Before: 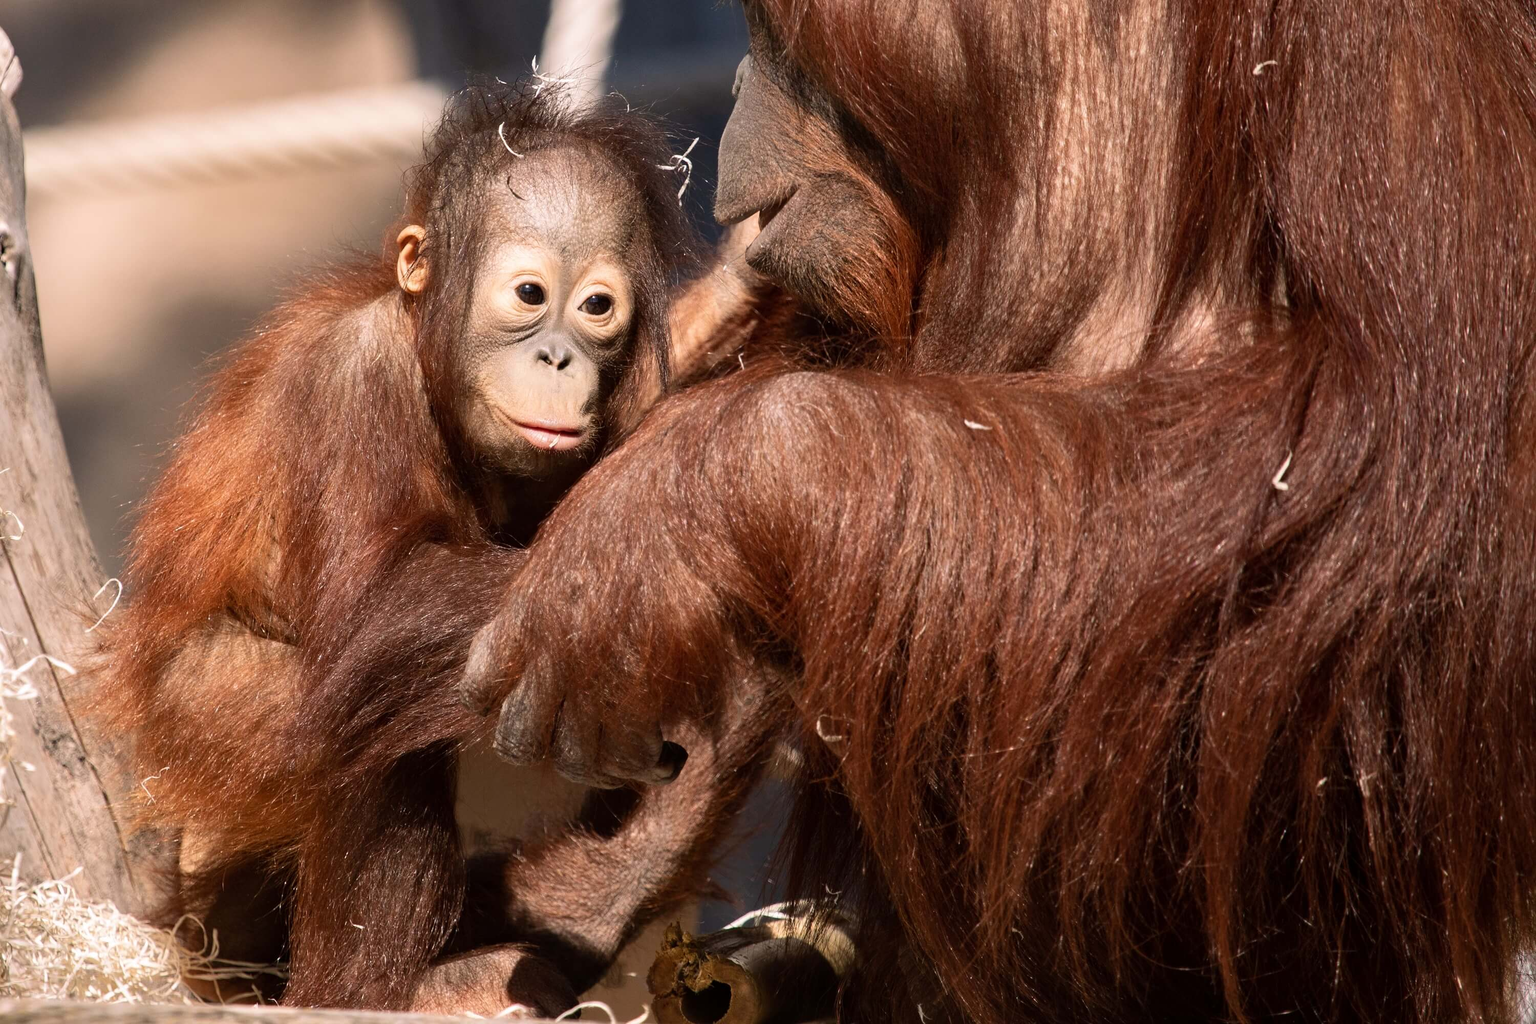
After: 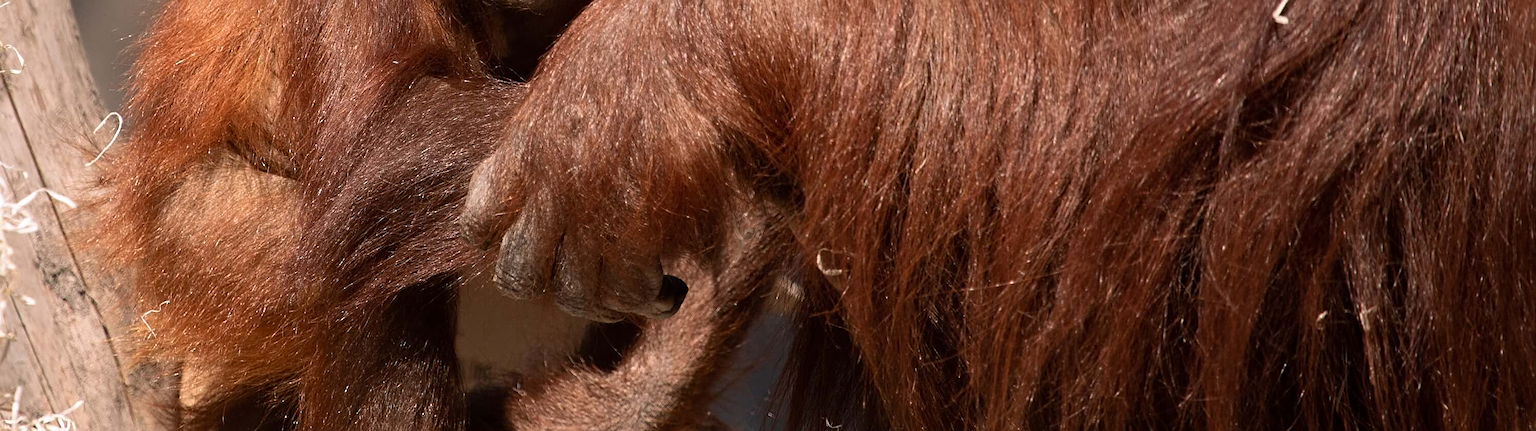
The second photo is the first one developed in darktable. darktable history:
crop: top 45.551%, bottom 12.262%
sharpen: on, module defaults
